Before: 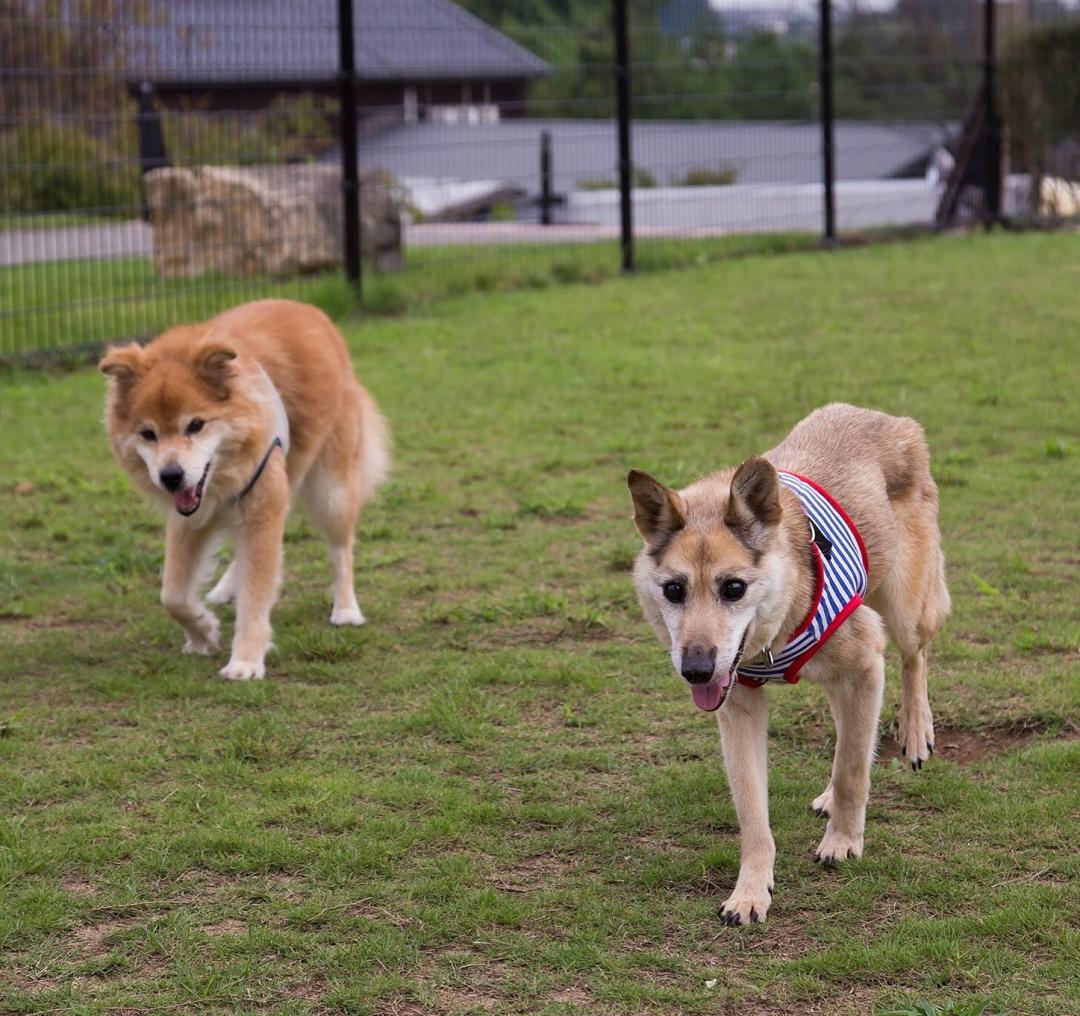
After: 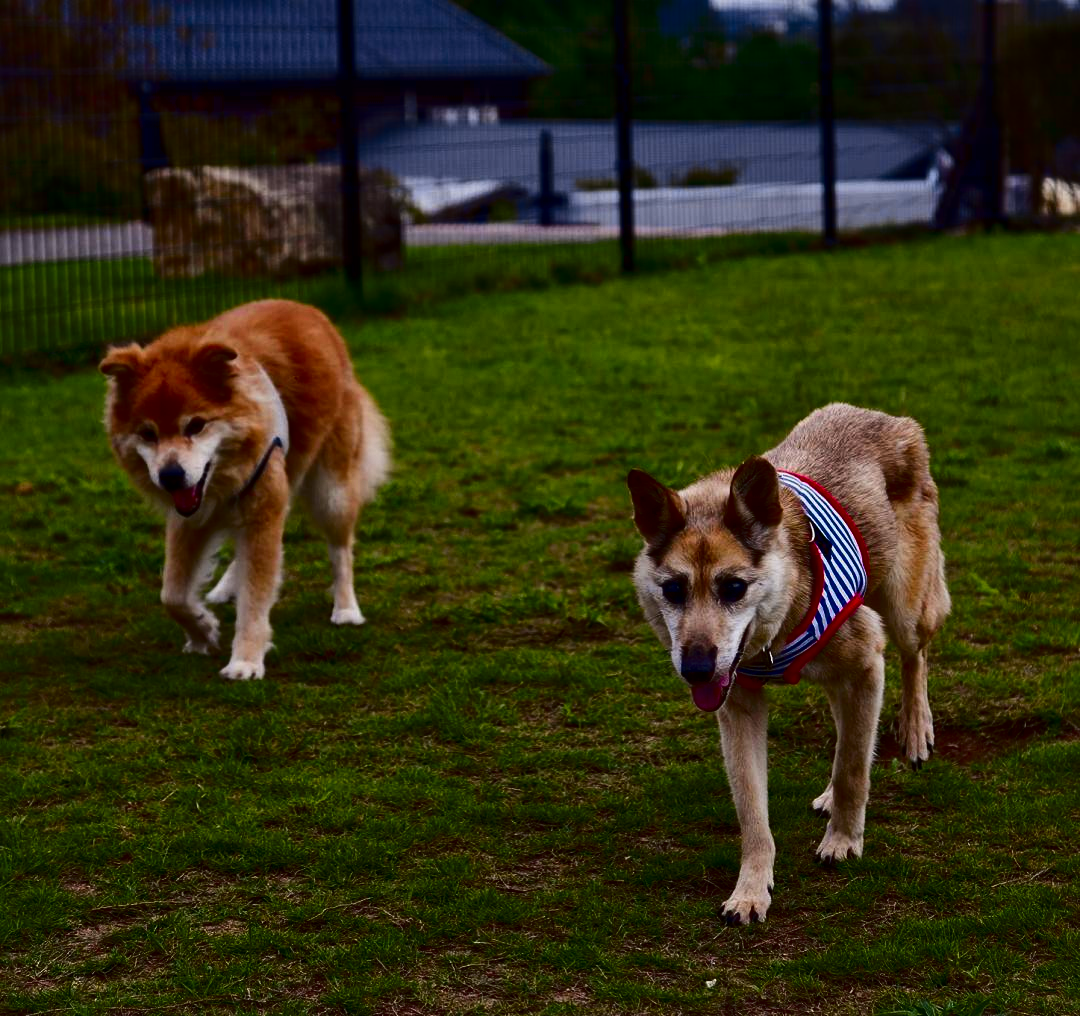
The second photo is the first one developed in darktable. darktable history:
contrast brightness saturation: contrast 0.09, brightness -0.59, saturation 0.17
local contrast: mode bilateral grid, contrast 20, coarseness 50, detail 120%, midtone range 0.2
tone curve: curves: ch0 [(0, 0.011) (0.139, 0.106) (0.295, 0.271) (0.499, 0.523) (0.739, 0.782) (0.857, 0.879) (1, 0.967)]; ch1 [(0, 0) (0.272, 0.249) (0.388, 0.385) (0.469, 0.456) (0.495, 0.497) (0.524, 0.518) (0.602, 0.623) (0.725, 0.779) (1, 1)]; ch2 [(0, 0) (0.125, 0.089) (0.353, 0.329) (0.443, 0.408) (0.502, 0.499) (0.548, 0.549) (0.608, 0.635) (1, 1)], color space Lab, independent channels, preserve colors none
